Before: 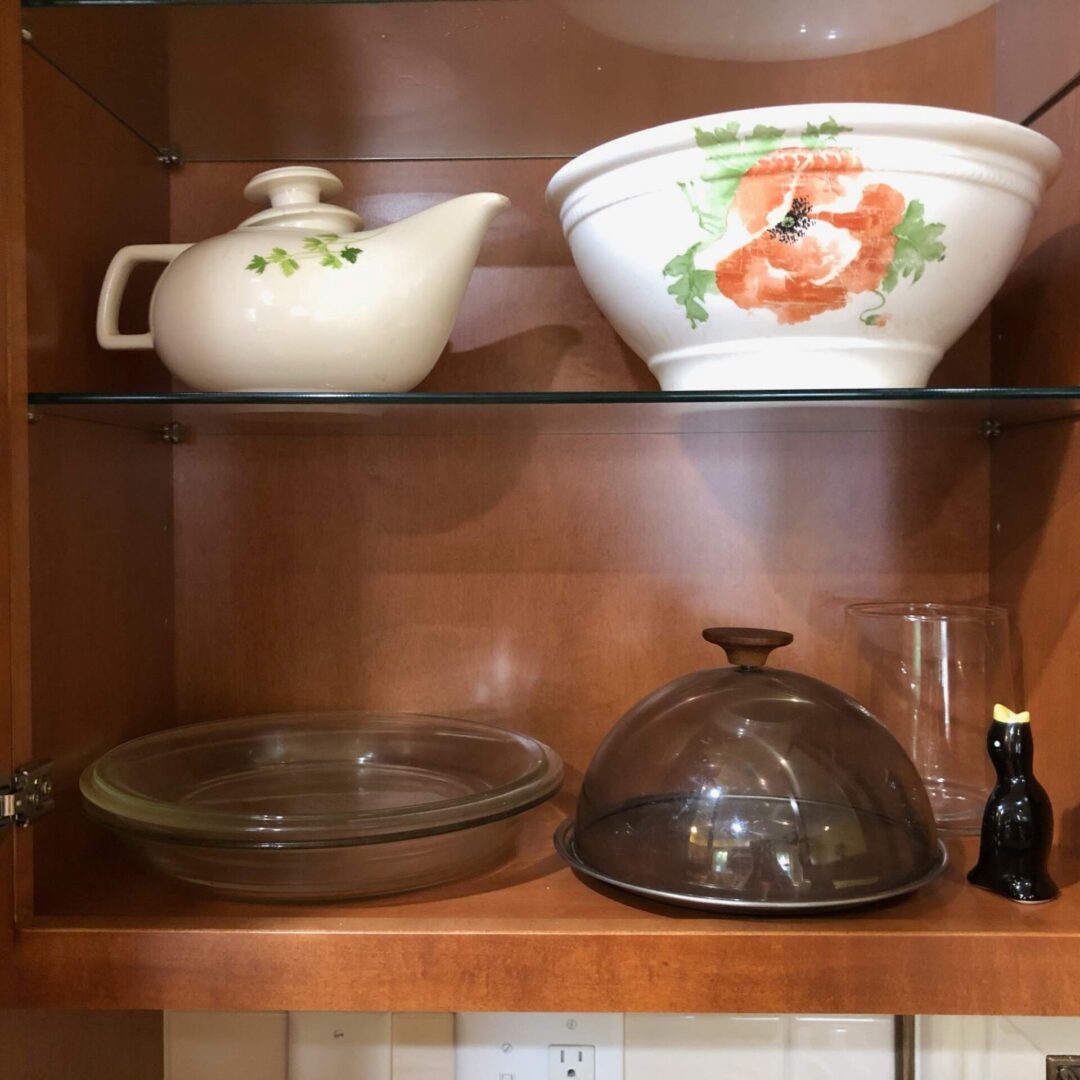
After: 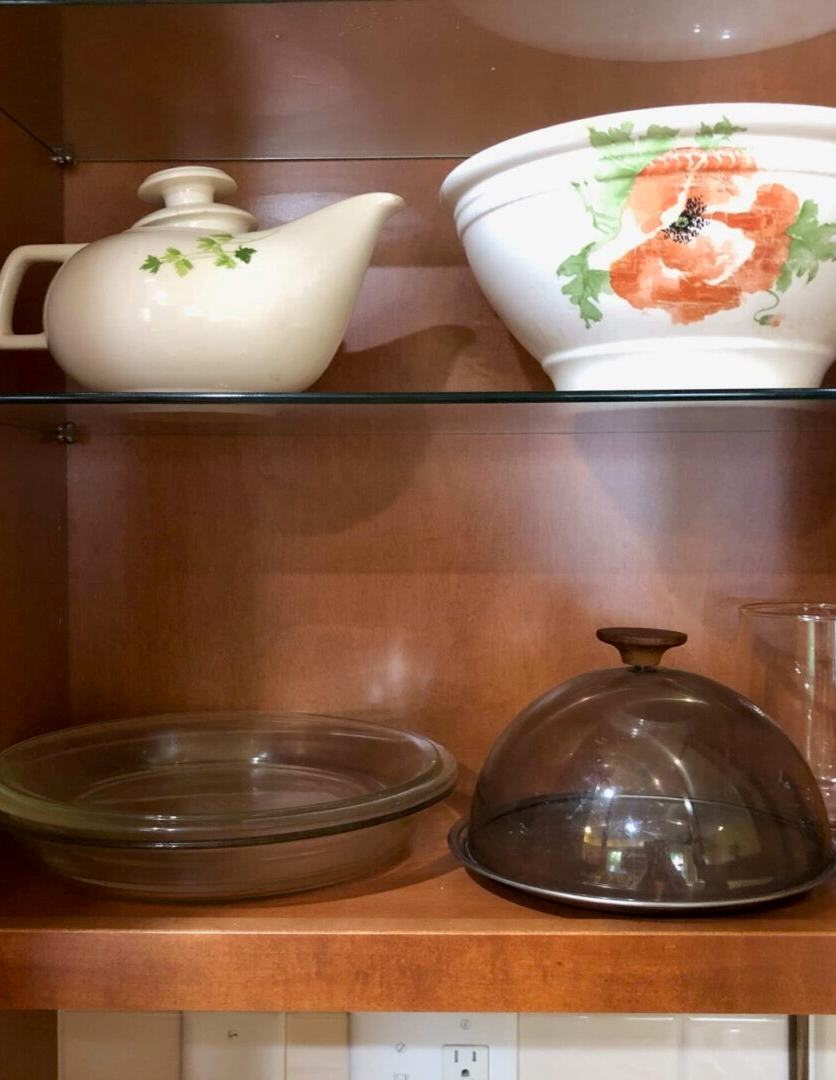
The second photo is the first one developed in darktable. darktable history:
crop: left 9.88%, right 12.664%
exposure: black level correction 0, compensate exposure bias true, compensate highlight preservation false
